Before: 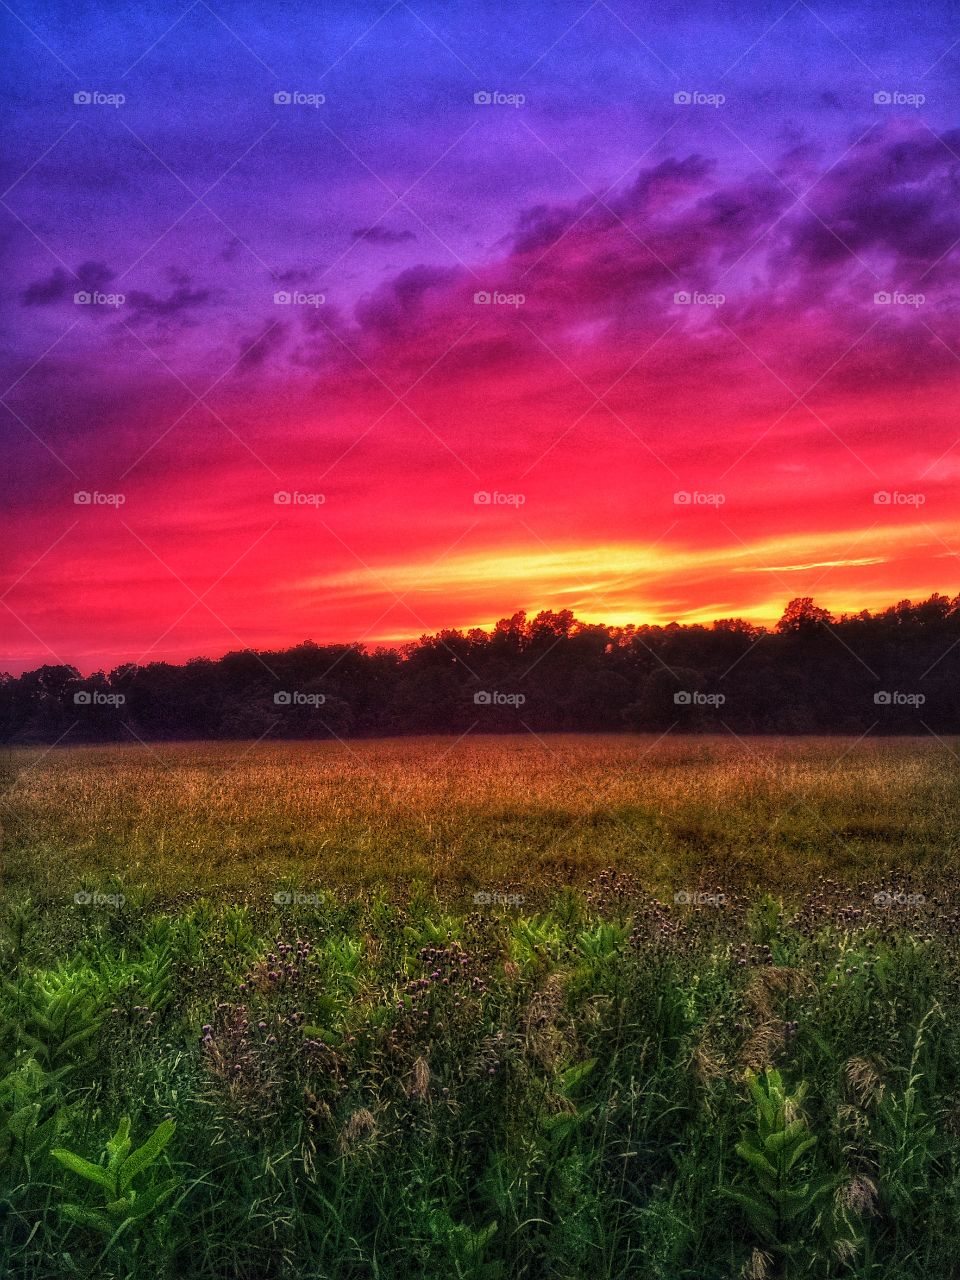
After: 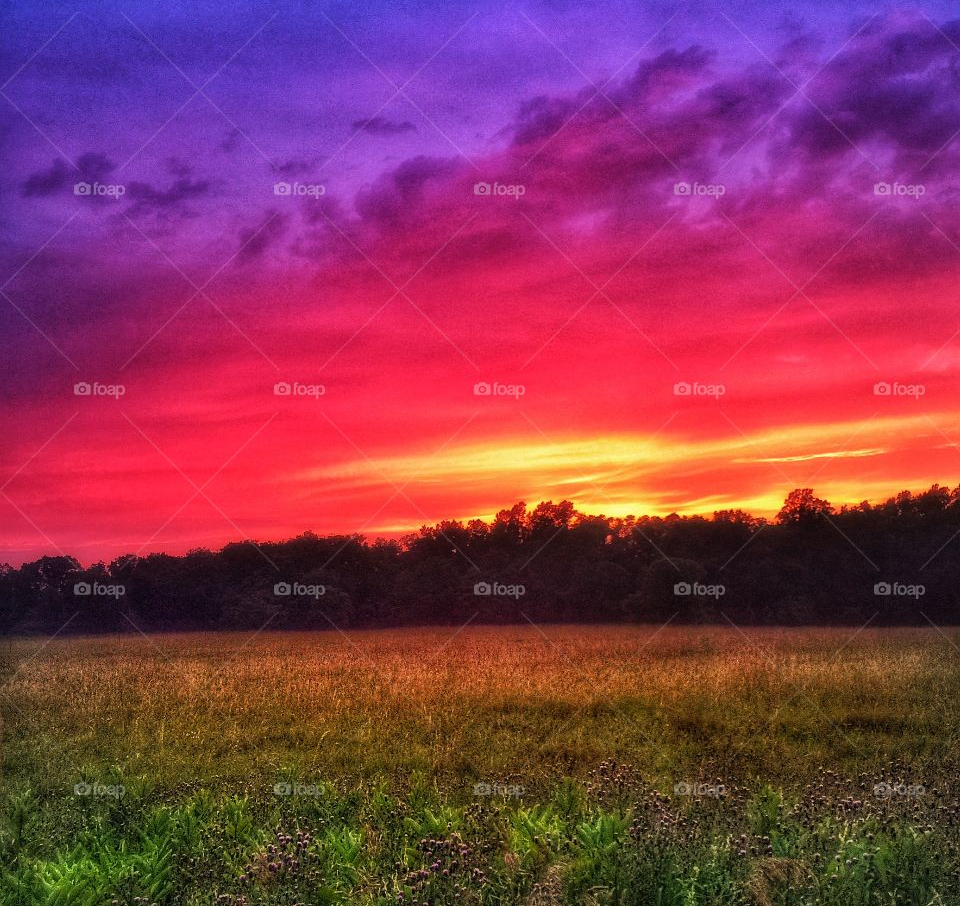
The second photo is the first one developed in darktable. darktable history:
crop and rotate: top 8.552%, bottom 20.597%
